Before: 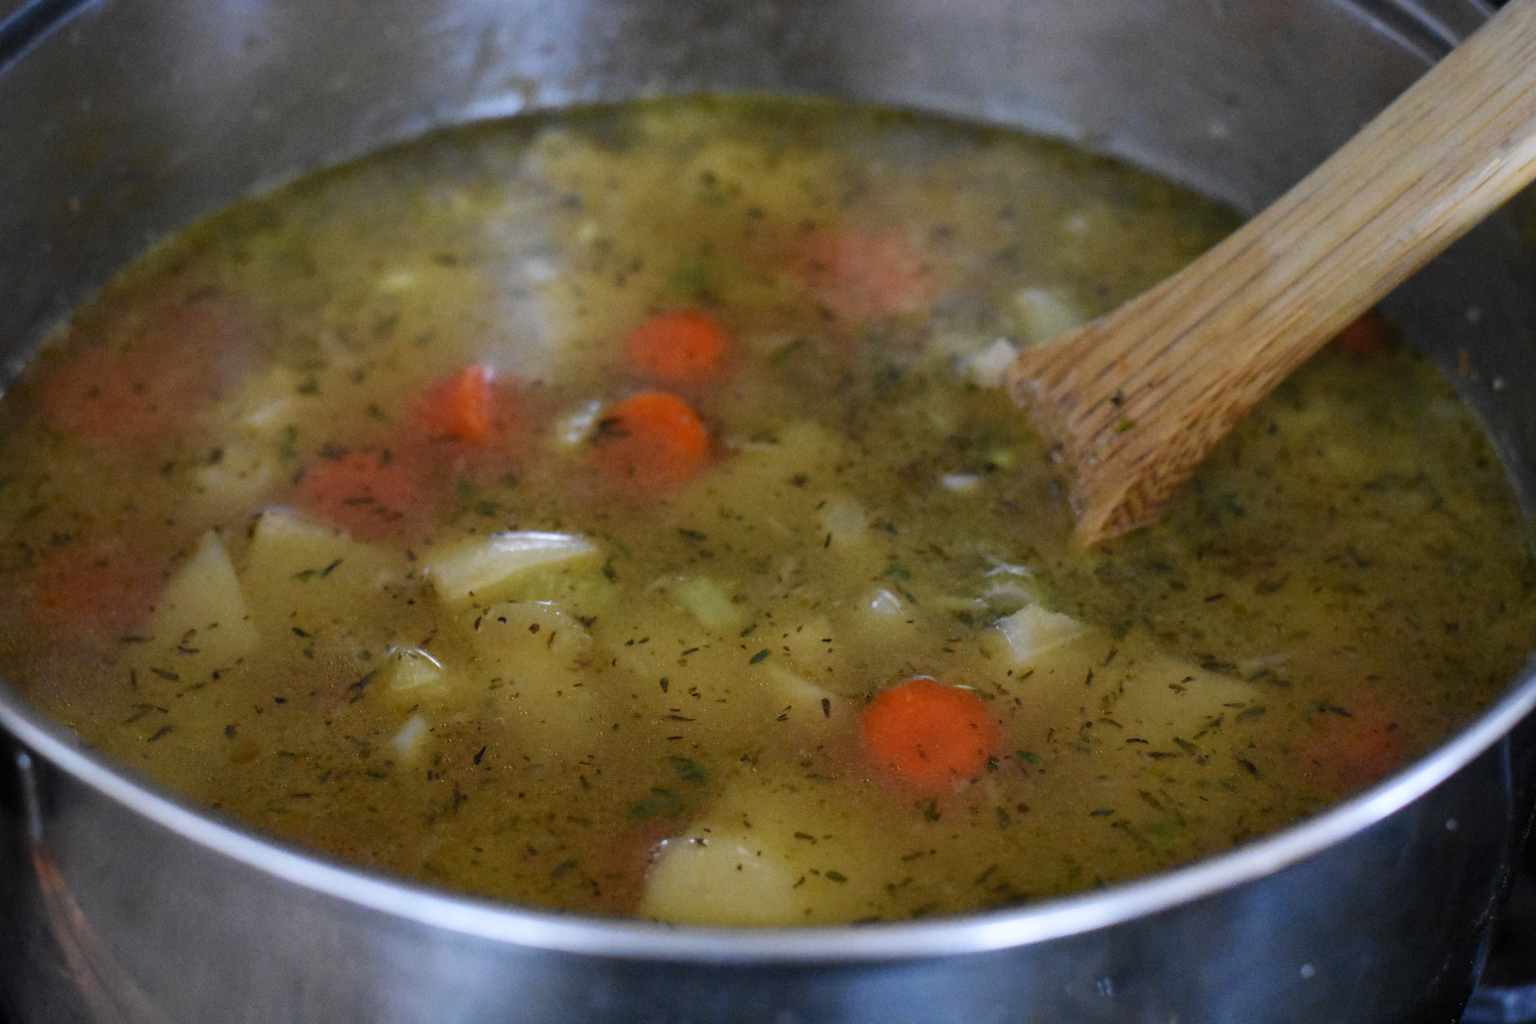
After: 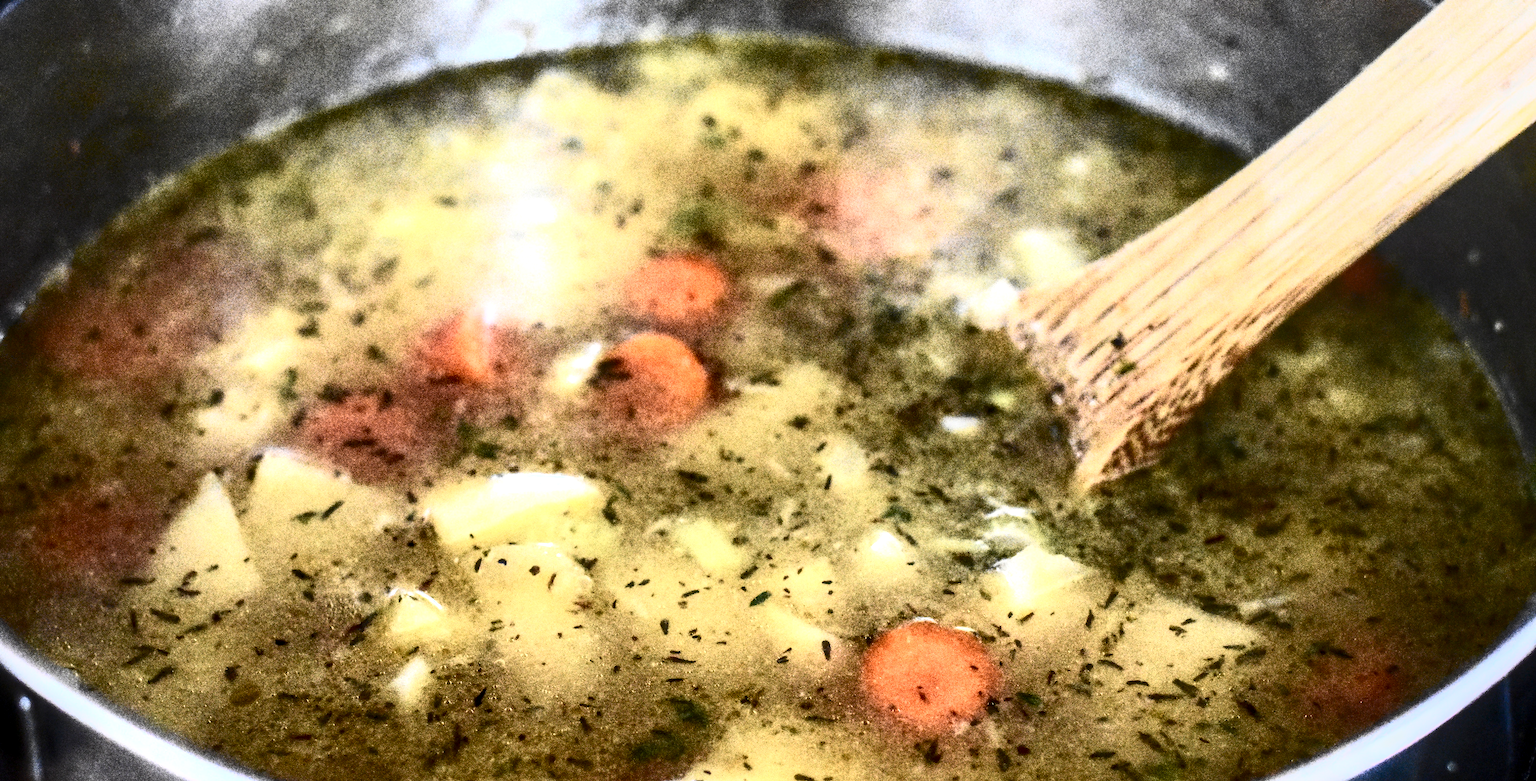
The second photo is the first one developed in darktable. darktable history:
crop: top 5.719%, bottom 17.941%
exposure: exposure 0.99 EV, compensate highlight preservation false
local contrast: highlights 61%, detail 143%, midtone range 0.428
contrast brightness saturation: contrast 0.911, brightness 0.19
